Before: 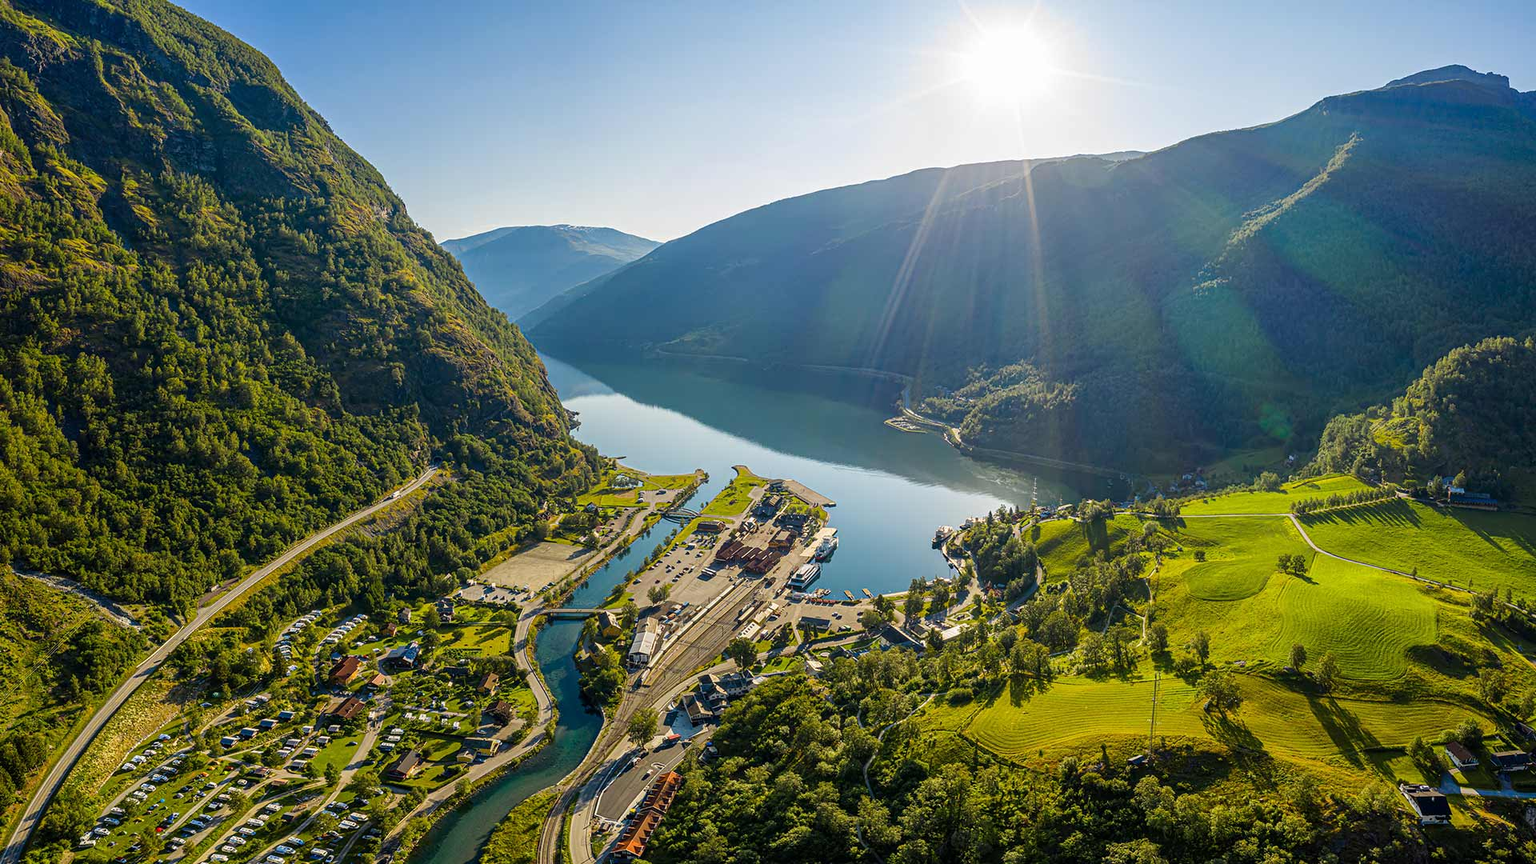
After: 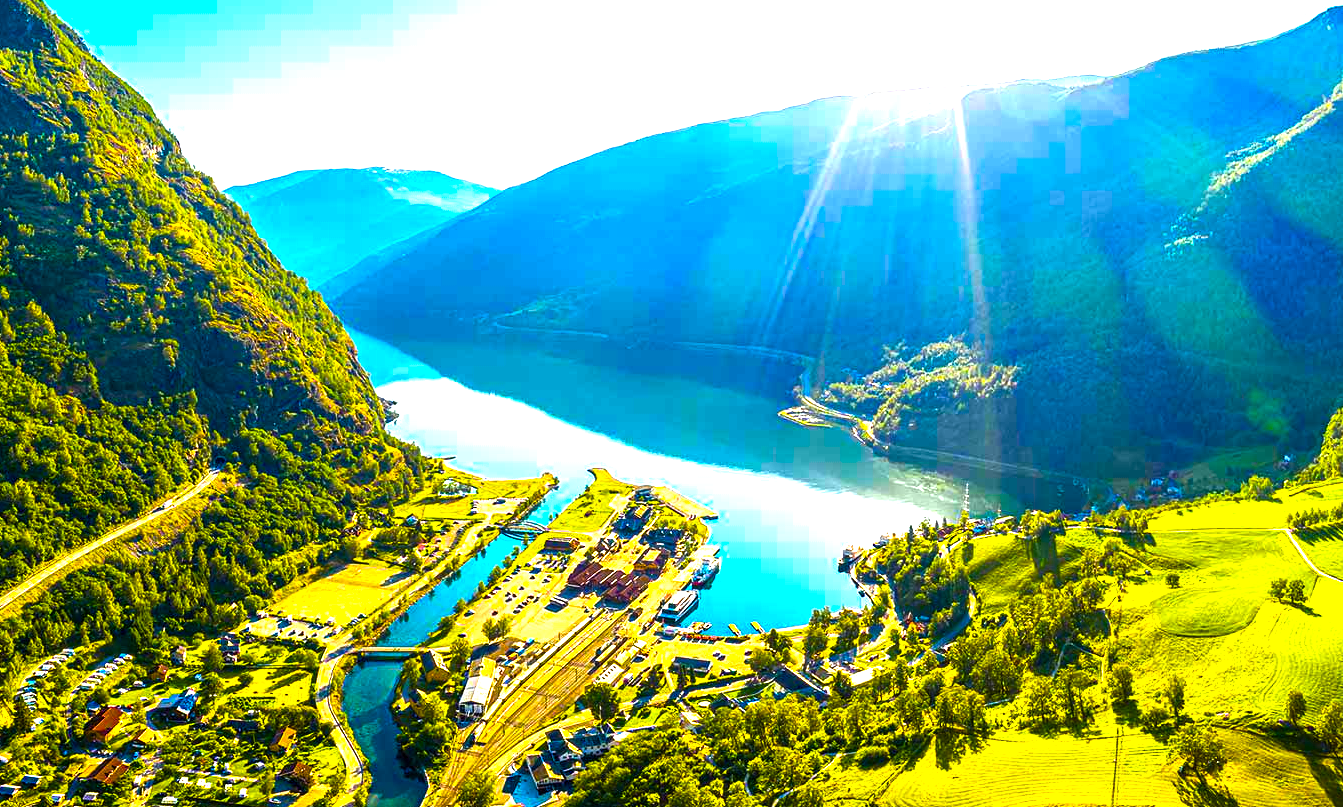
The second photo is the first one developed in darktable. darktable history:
color balance rgb: linear chroma grading › shadows -40%, linear chroma grading › highlights 40%, linear chroma grading › global chroma 45%, linear chroma grading › mid-tones -30%, perceptual saturation grading › global saturation 55%, perceptual saturation grading › highlights -50%, perceptual saturation grading › mid-tones 40%, perceptual saturation grading › shadows 30%, perceptual brilliance grading › global brilliance 20%, perceptual brilliance grading › shadows -40%, global vibrance 35%
exposure: black level correction 0, exposure 1 EV, compensate highlight preservation false
crop and rotate: left 17.046%, top 10.659%, right 12.989%, bottom 14.553%
